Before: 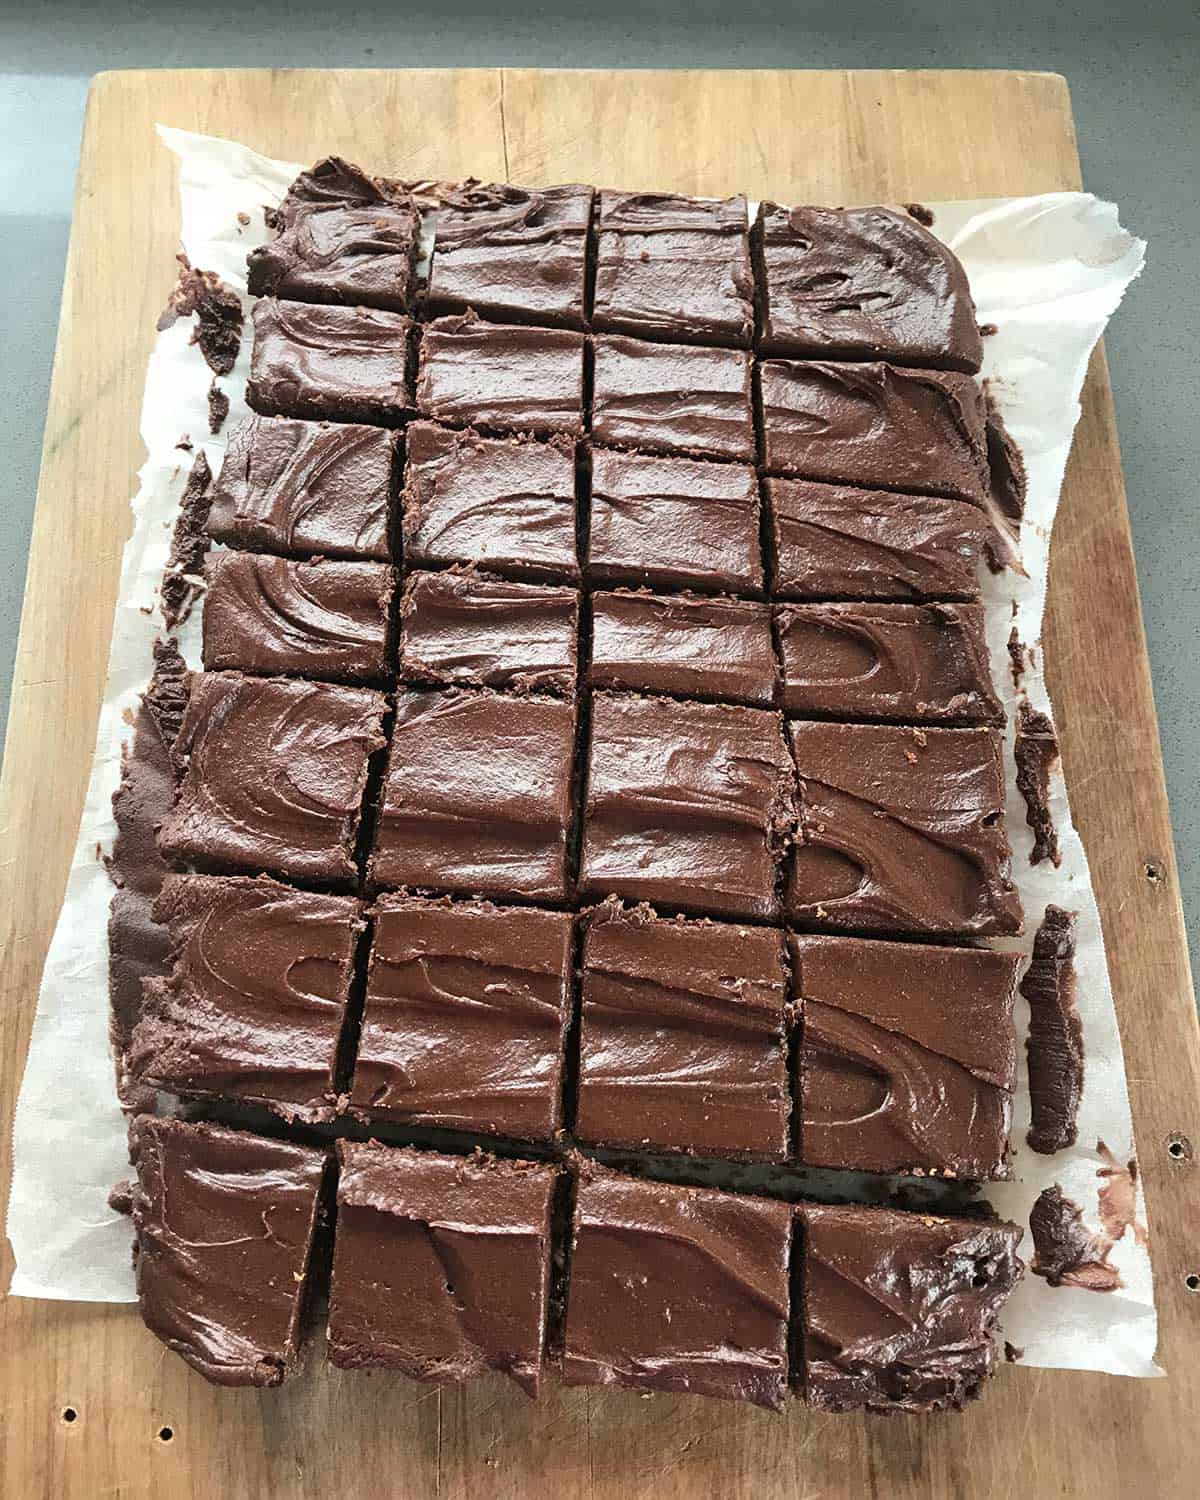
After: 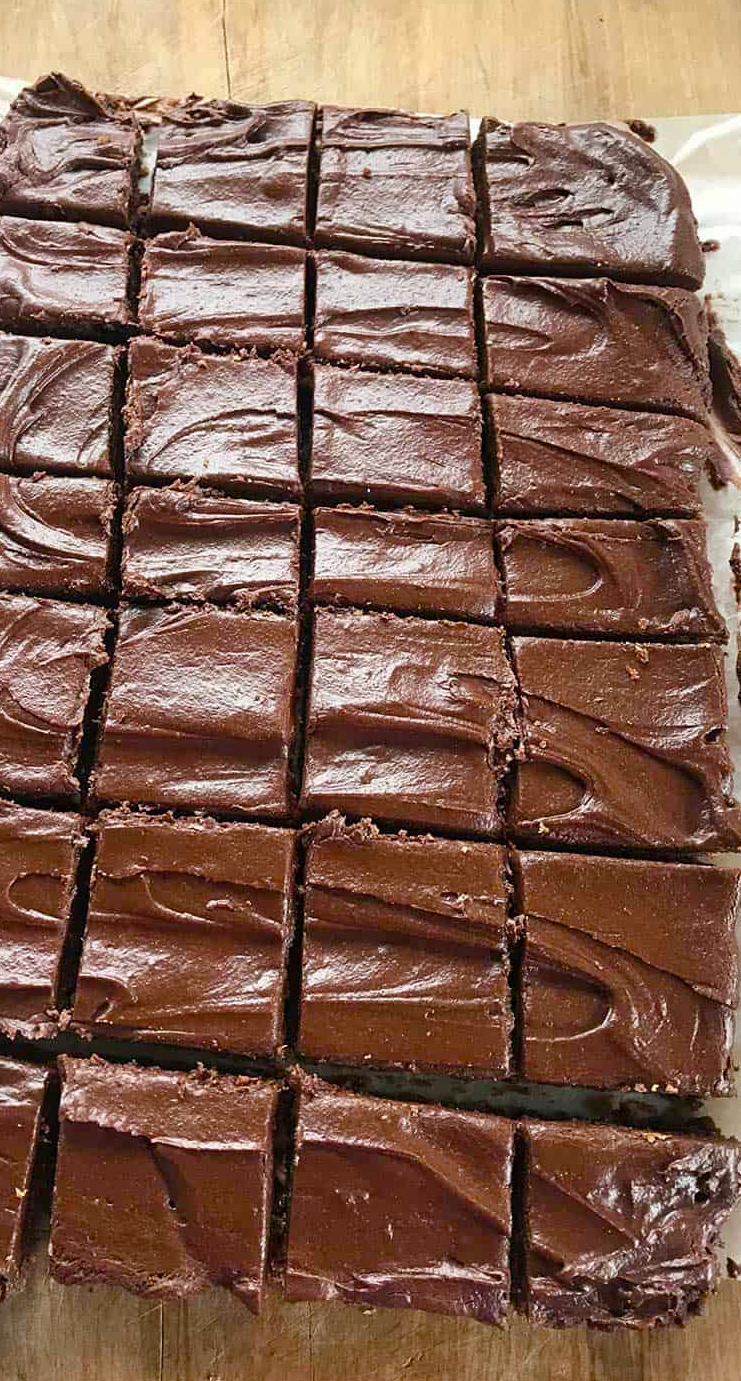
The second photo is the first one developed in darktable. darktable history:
color balance rgb: perceptual saturation grading › global saturation 27.538%, perceptual saturation grading › highlights -25.787%, perceptual saturation grading › shadows 25.027%
crop and rotate: left 23.245%, top 5.642%, right 14.979%, bottom 2.26%
